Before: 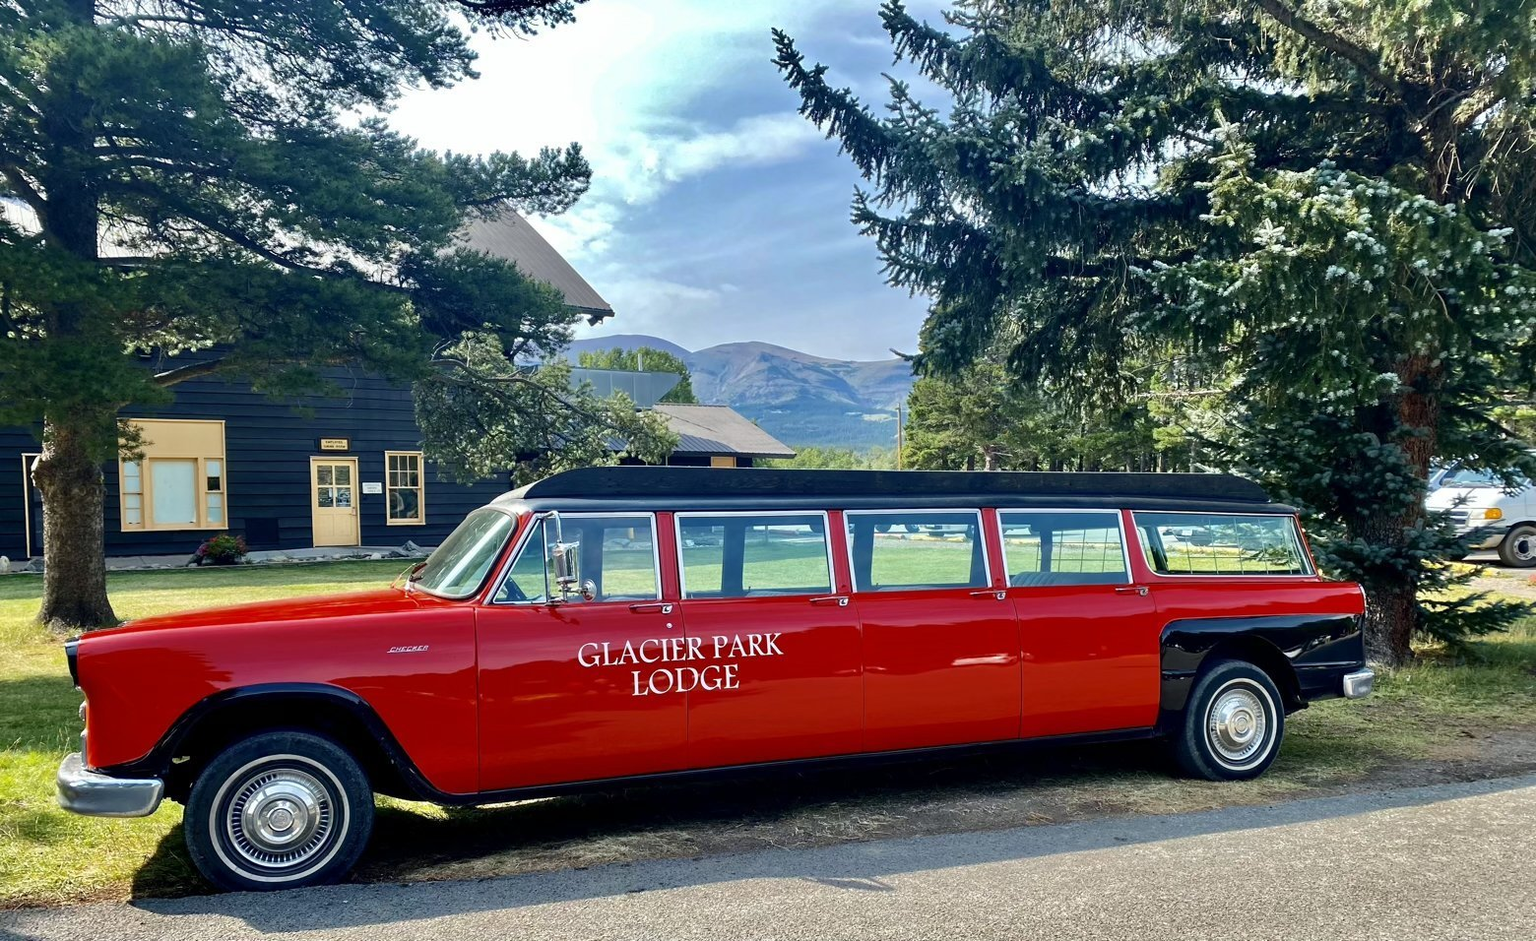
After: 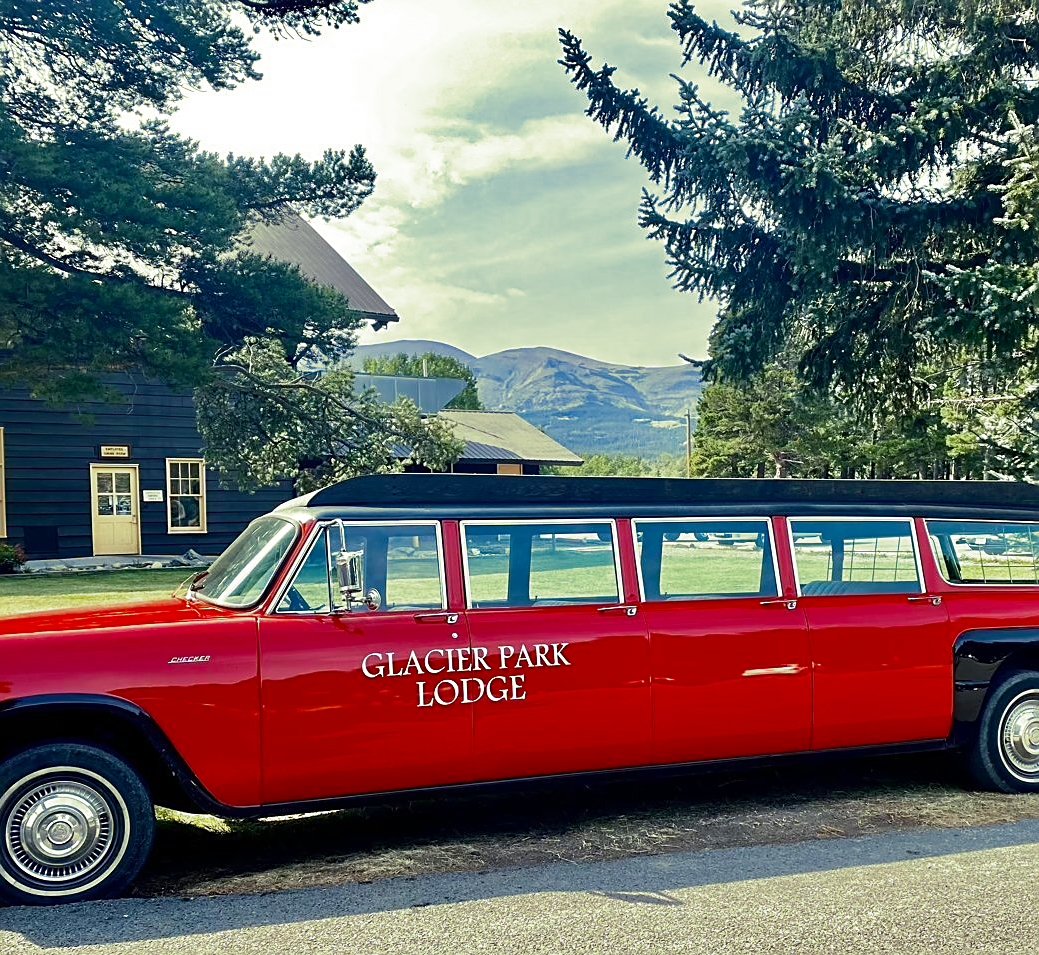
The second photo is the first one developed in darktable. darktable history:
crop and rotate: left 14.436%, right 18.898%
sharpen: on, module defaults
split-toning: shadows › hue 290.82°, shadows › saturation 0.34, highlights › saturation 0.38, balance 0, compress 50%
